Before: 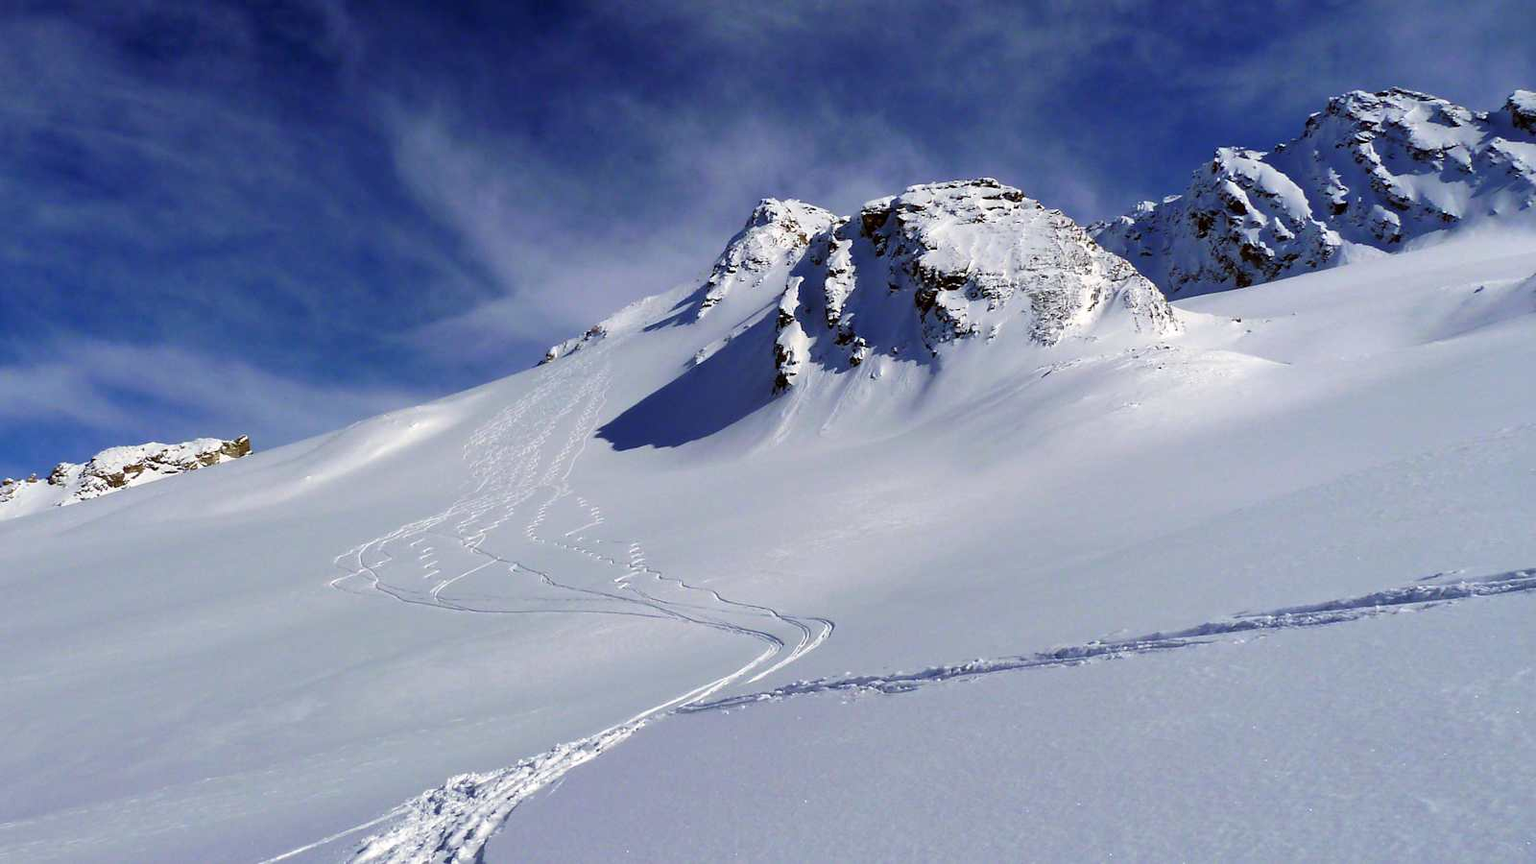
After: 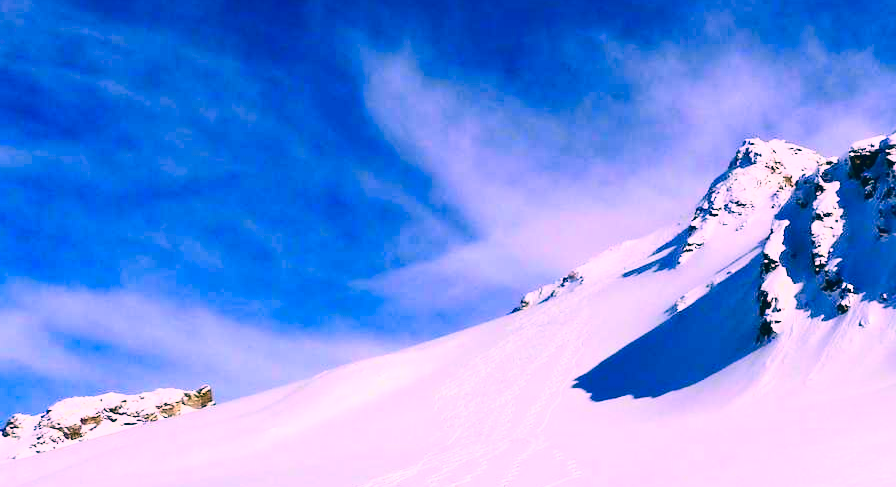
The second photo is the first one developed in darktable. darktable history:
exposure: exposure 0.203 EV, compensate highlight preservation false
crop and rotate: left 3.019%, top 7.602%, right 40.953%, bottom 38.189%
color correction: highlights a* 16.32, highlights b* 0.268, shadows a* -15.06, shadows b* -14.13, saturation 1.55
tone curve: curves: ch0 [(0, 0) (0.003, 0.003) (0.011, 0.012) (0.025, 0.026) (0.044, 0.046) (0.069, 0.072) (0.1, 0.104) (0.136, 0.141) (0.177, 0.185) (0.224, 0.247) (0.277, 0.335) (0.335, 0.447) (0.399, 0.539) (0.468, 0.636) (0.543, 0.723) (0.623, 0.803) (0.709, 0.873) (0.801, 0.936) (0.898, 0.978) (1, 1)], color space Lab, independent channels, preserve colors none
